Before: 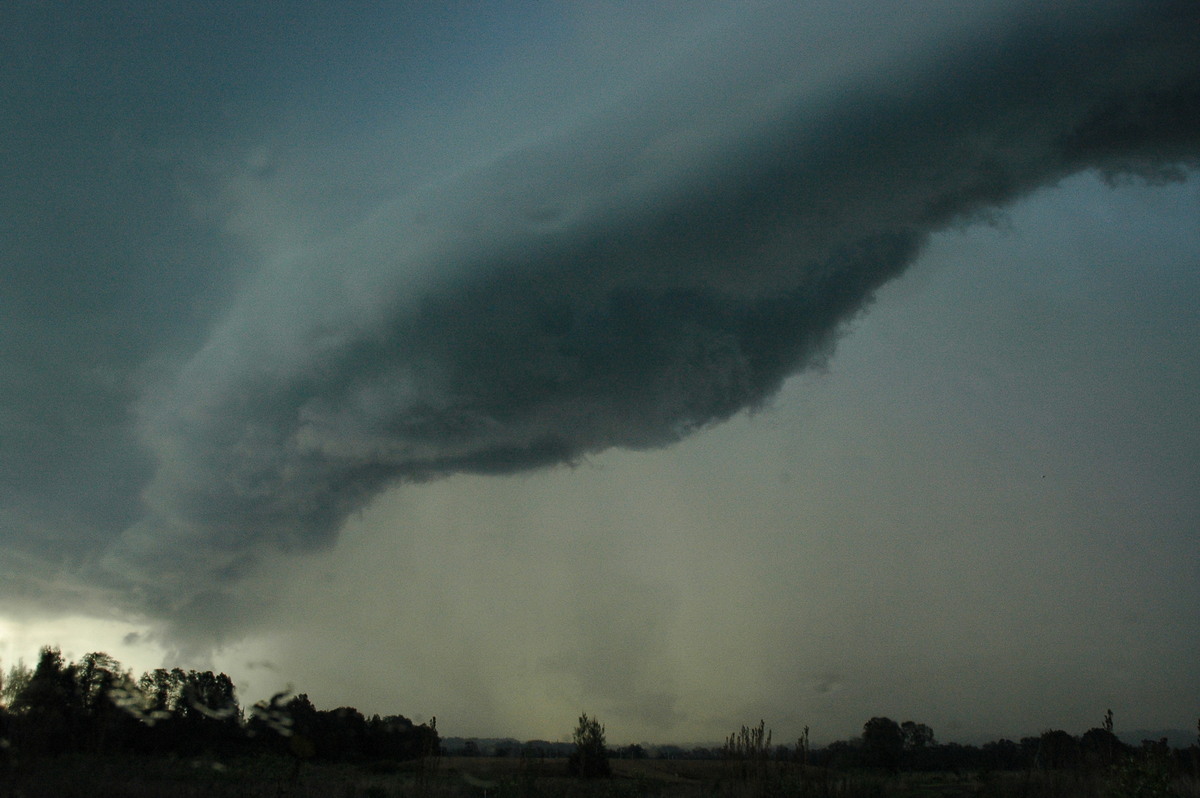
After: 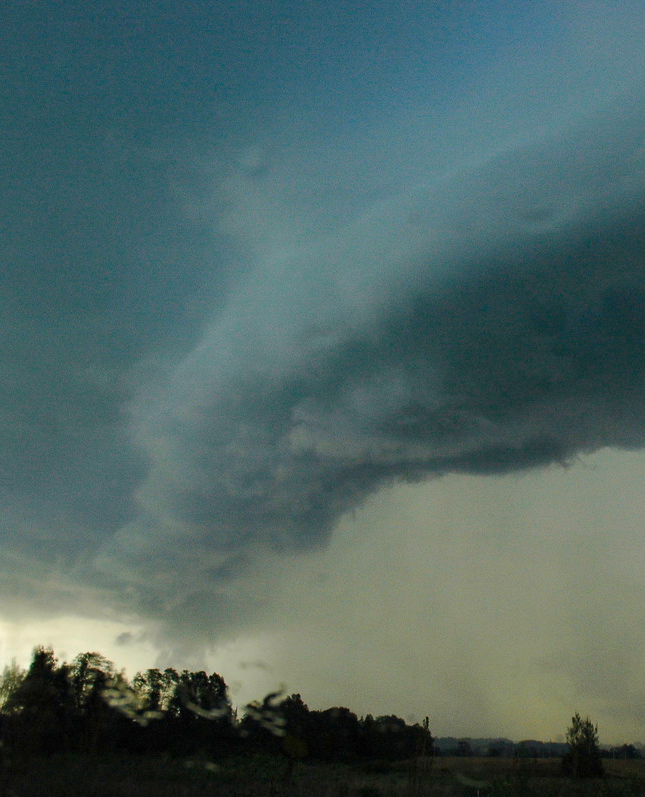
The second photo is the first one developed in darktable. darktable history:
color balance rgb: perceptual saturation grading › global saturation 25%, perceptual brilliance grading › mid-tones 10%, perceptual brilliance grading › shadows 15%, global vibrance 20%
crop: left 0.587%, right 45.588%, bottom 0.086%
white balance: red 1.009, blue 1.027
